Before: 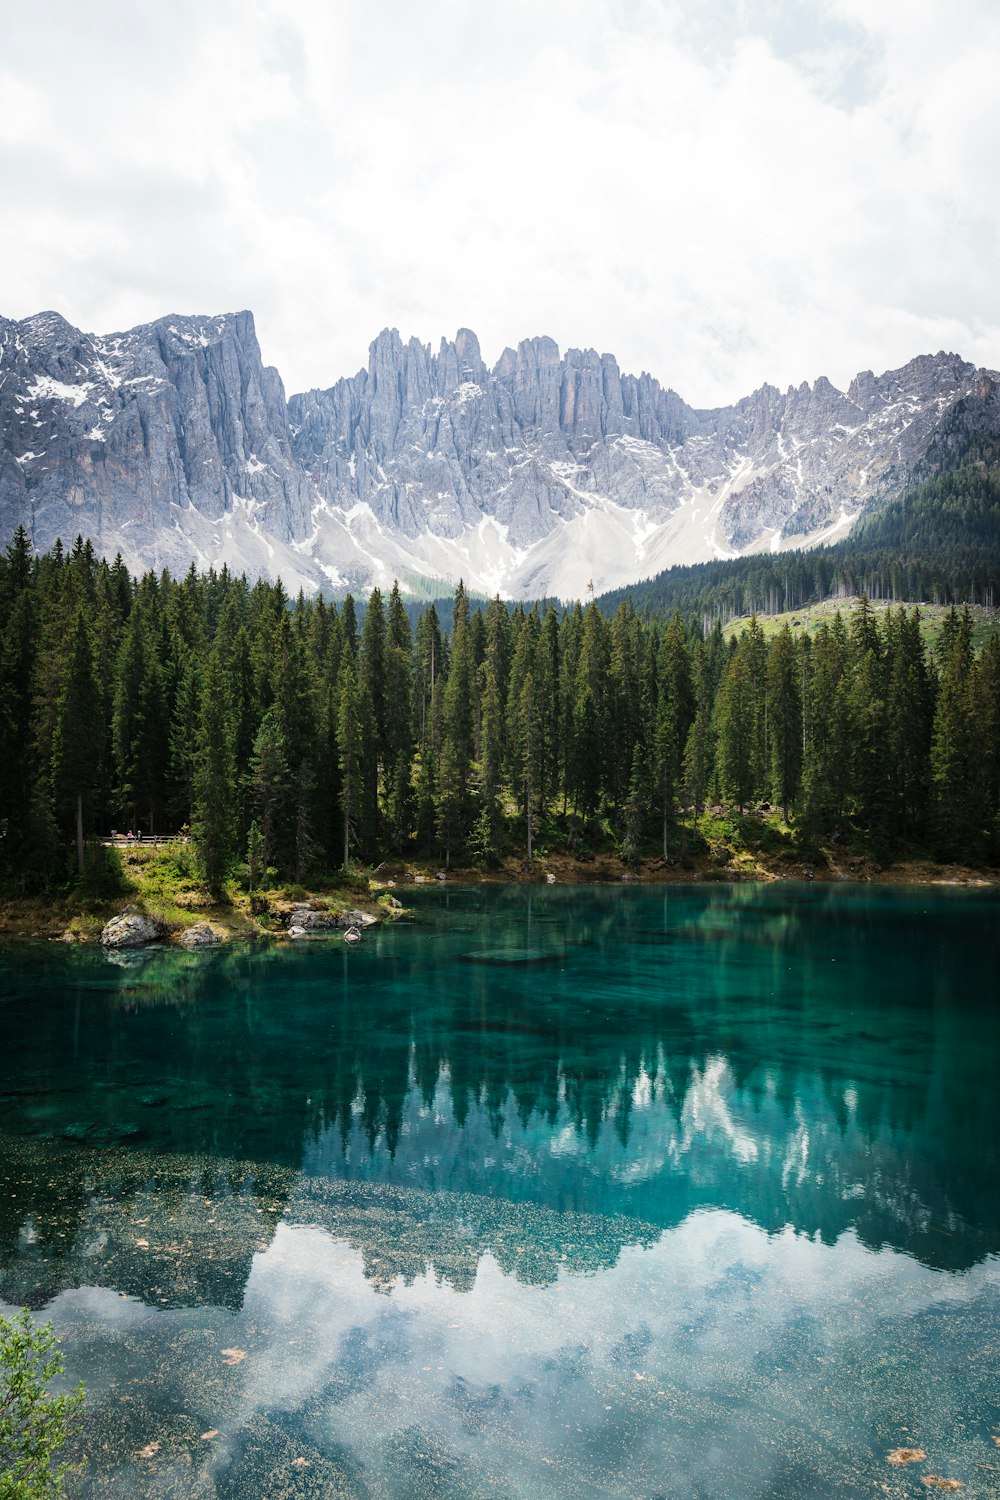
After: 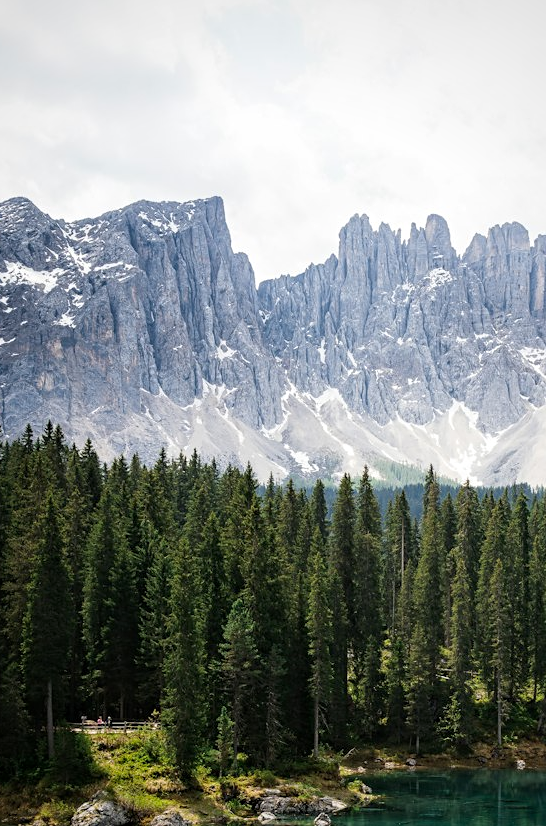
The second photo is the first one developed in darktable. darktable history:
contrast equalizer: y [[0.502, 0.505, 0.512, 0.529, 0.564, 0.588], [0.5 ×6], [0.502, 0.505, 0.512, 0.529, 0.564, 0.588], [0, 0.001, 0.001, 0.004, 0.008, 0.011], [0, 0.001, 0.001, 0.004, 0.008, 0.011]]
crop and rotate: left 3.021%, top 7.611%, right 42.337%, bottom 37.278%
vignetting: fall-off start 71.83%, brightness -0.236, saturation 0.133
